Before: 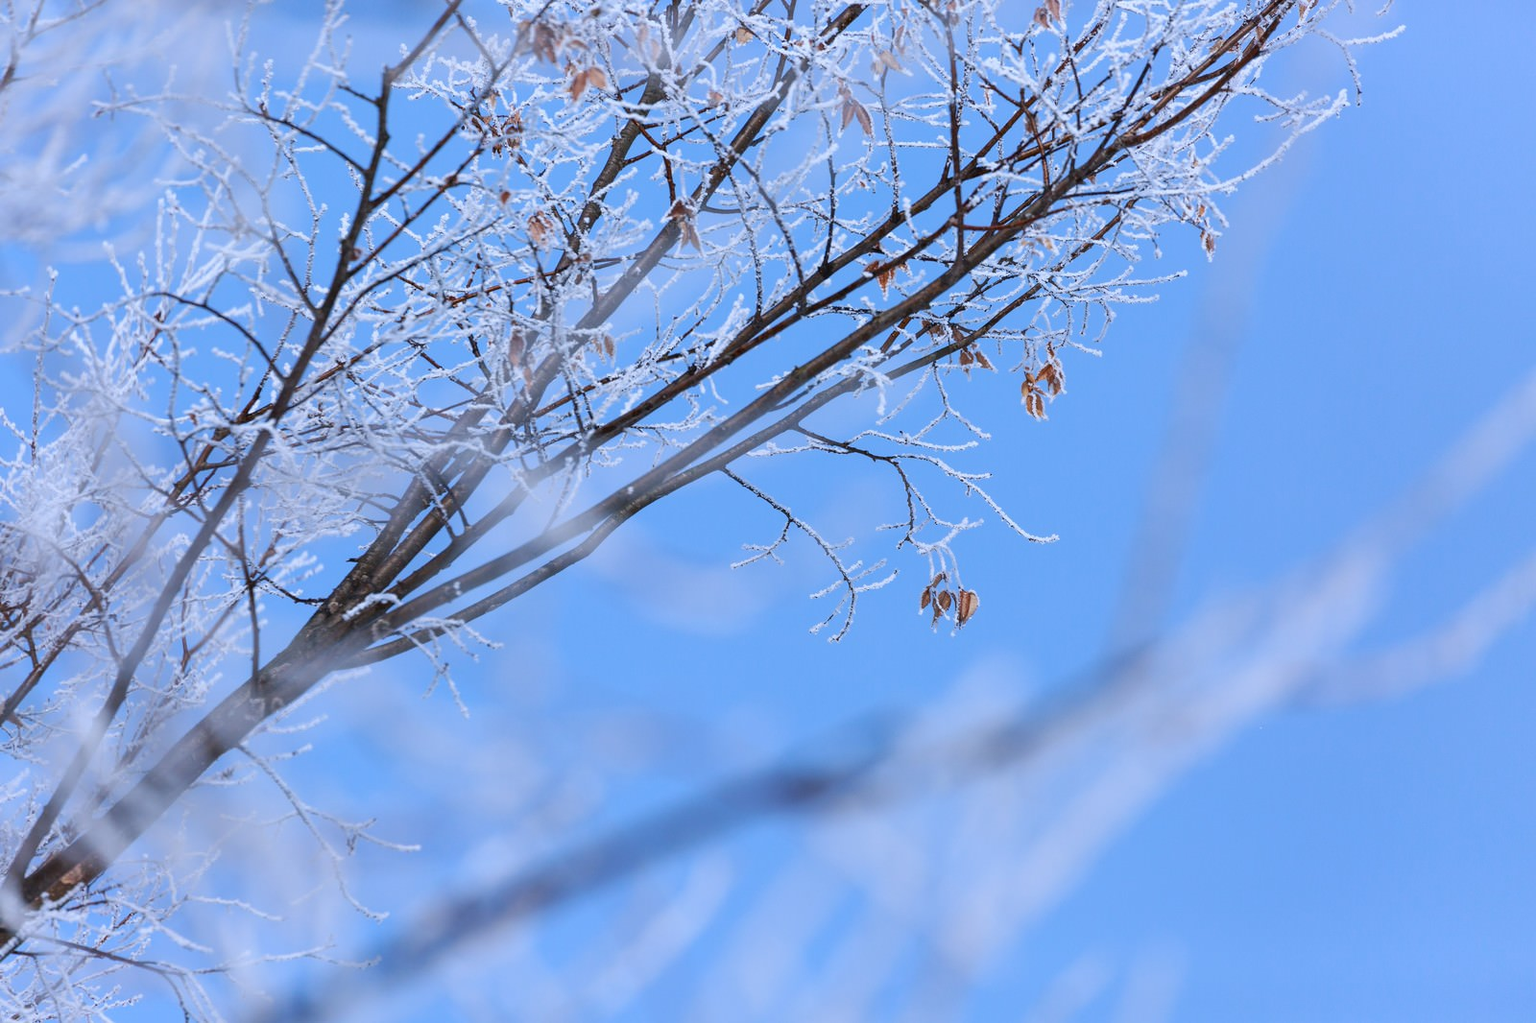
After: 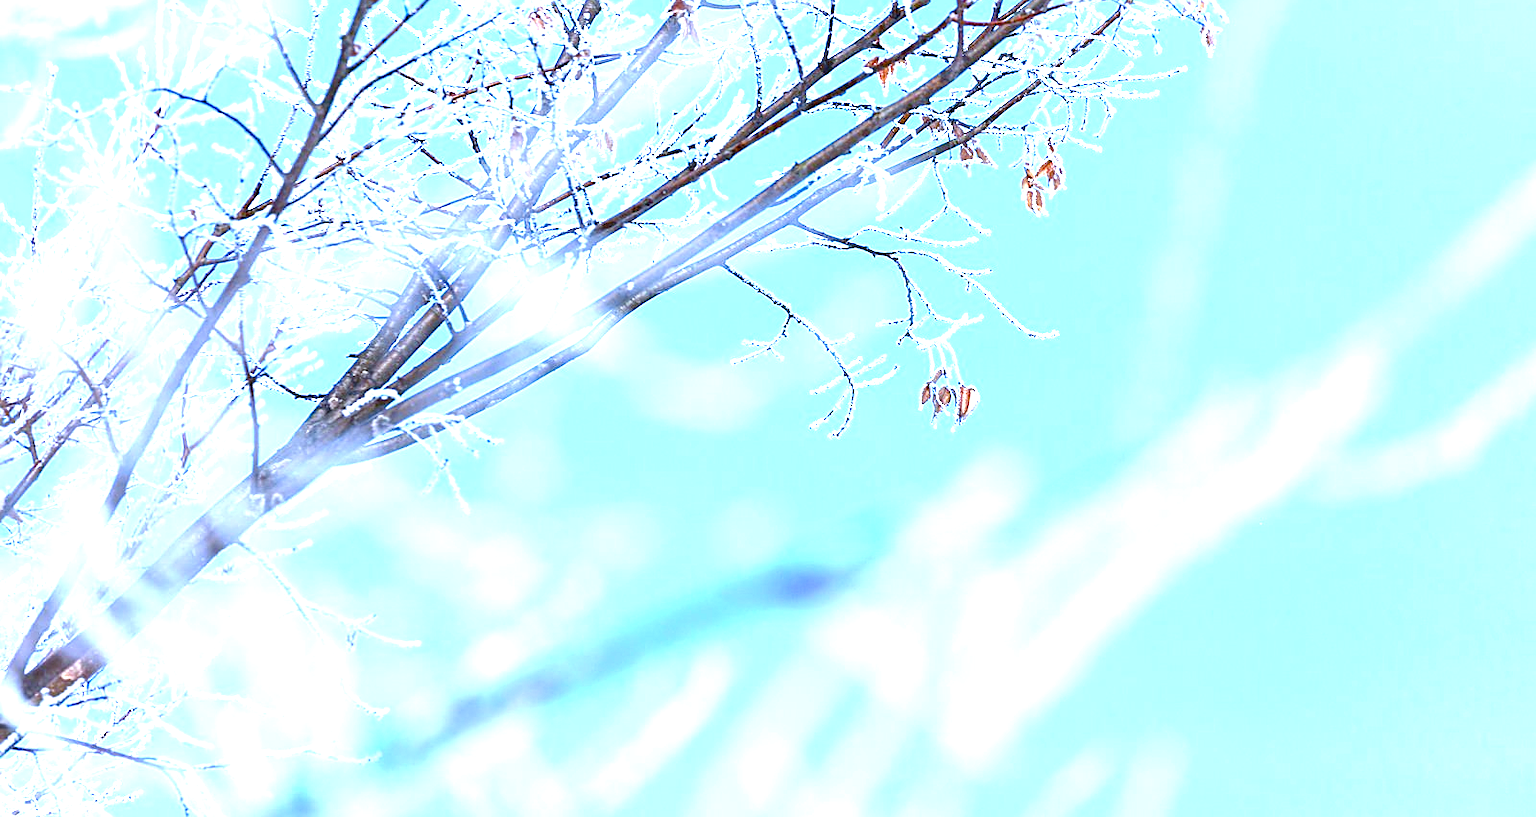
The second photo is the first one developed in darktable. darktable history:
sharpen: on, module defaults
color balance rgb: perceptual saturation grading › global saturation 35%, perceptual saturation grading › highlights -30%, perceptual saturation grading › shadows 35%, perceptual brilliance grading › global brilliance 3%, perceptual brilliance grading › highlights -3%, perceptual brilliance grading › shadows 3%
white balance: red 0.924, blue 1.095
exposure: black level correction 0.001, exposure 2 EV, compensate highlight preservation false
crop and rotate: top 19.998%
